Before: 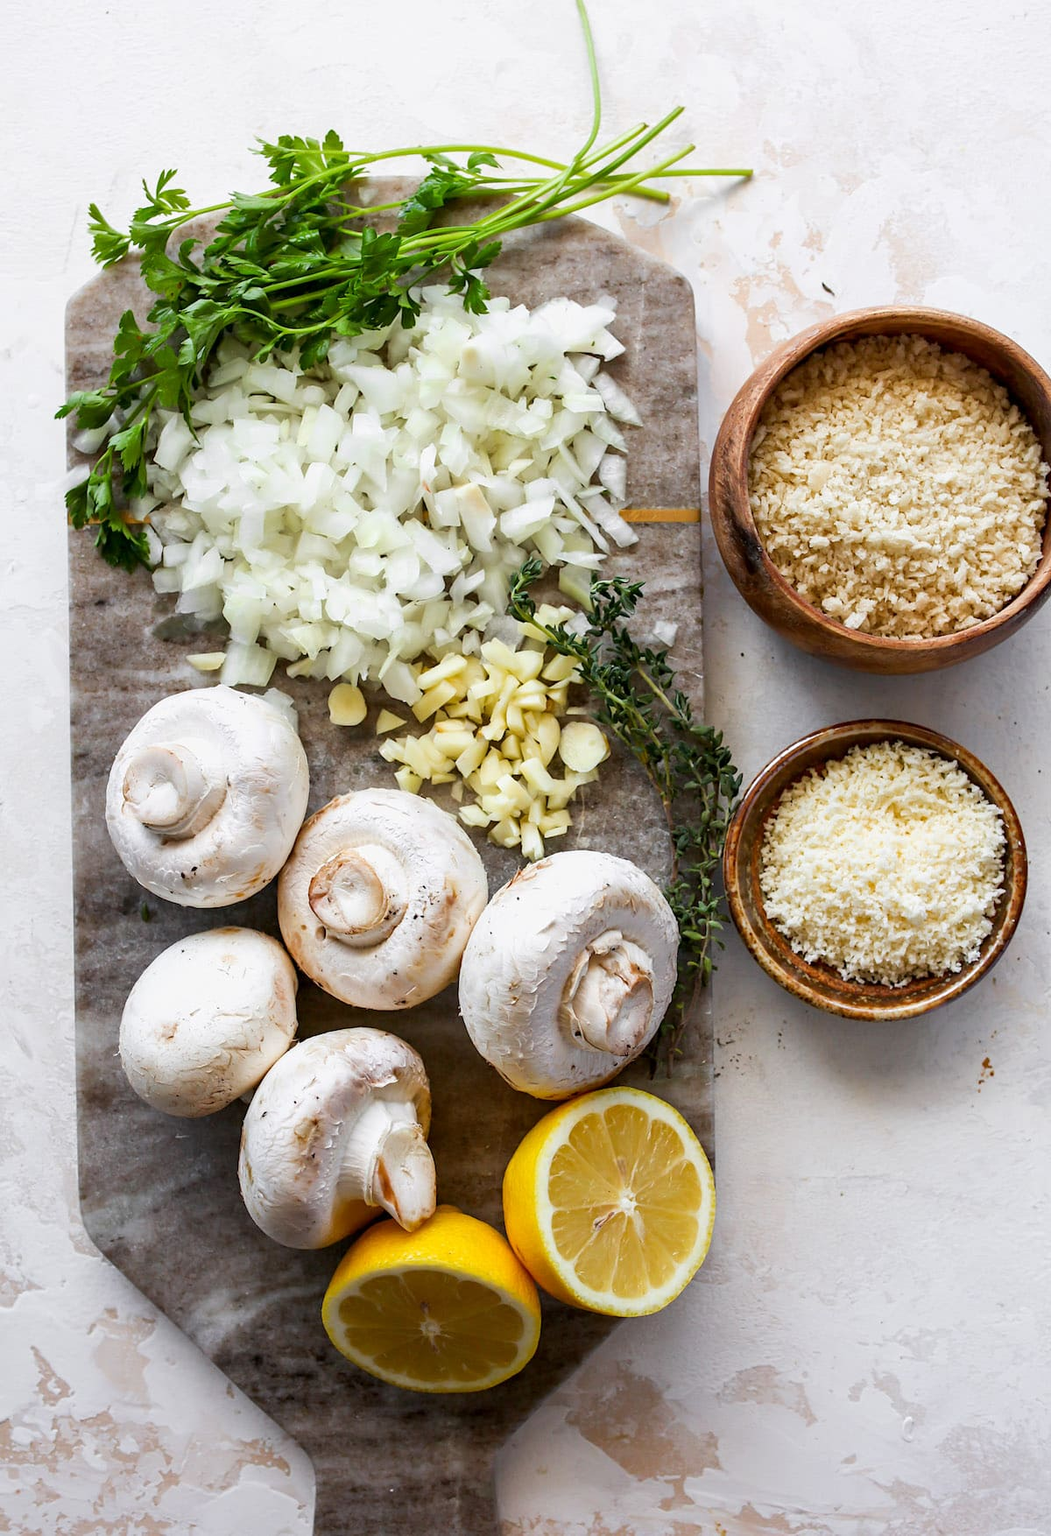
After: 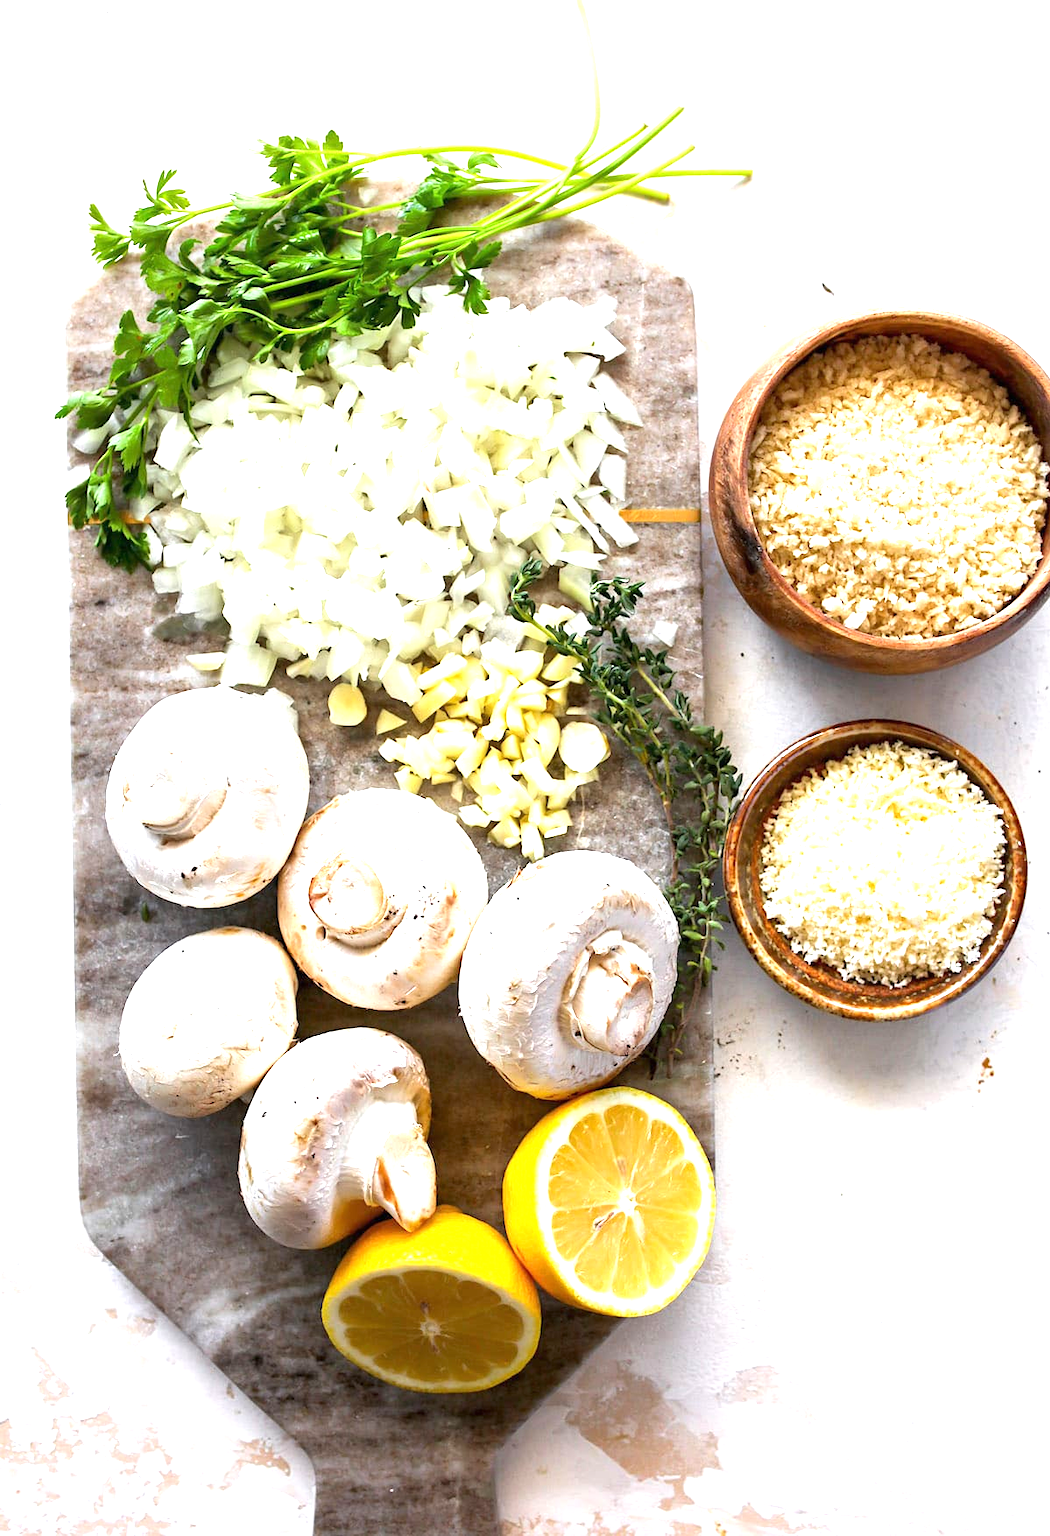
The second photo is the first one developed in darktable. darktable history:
rotate and perspective: crop left 0, crop top 0
exposure: black level correction 0, exposure 1.2 EV, compensate highlight preservation false
